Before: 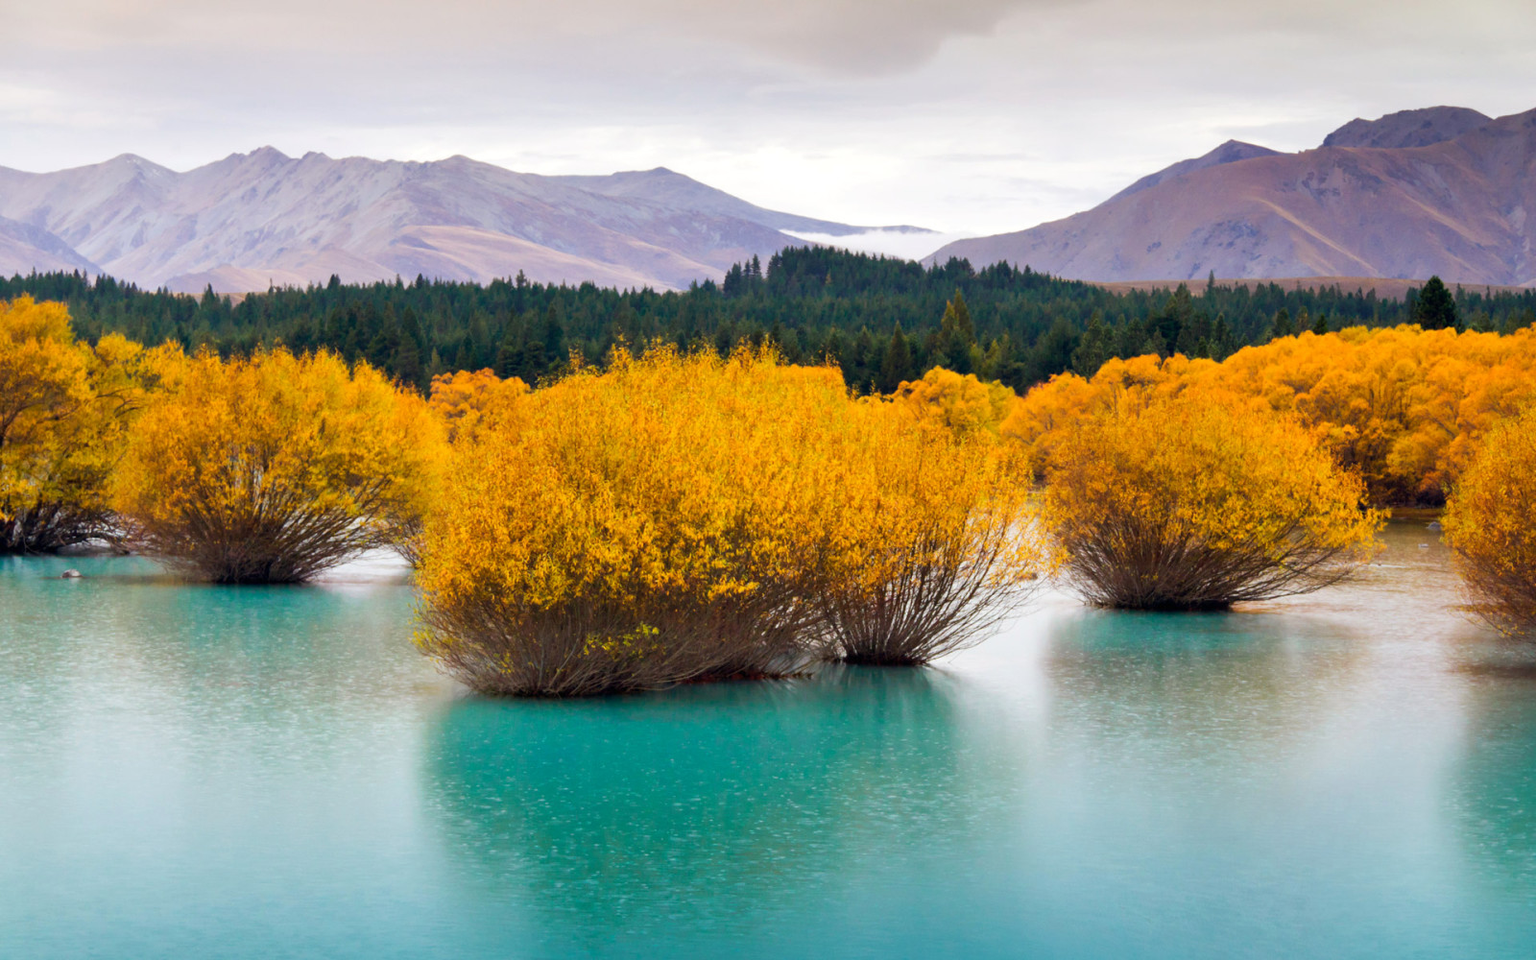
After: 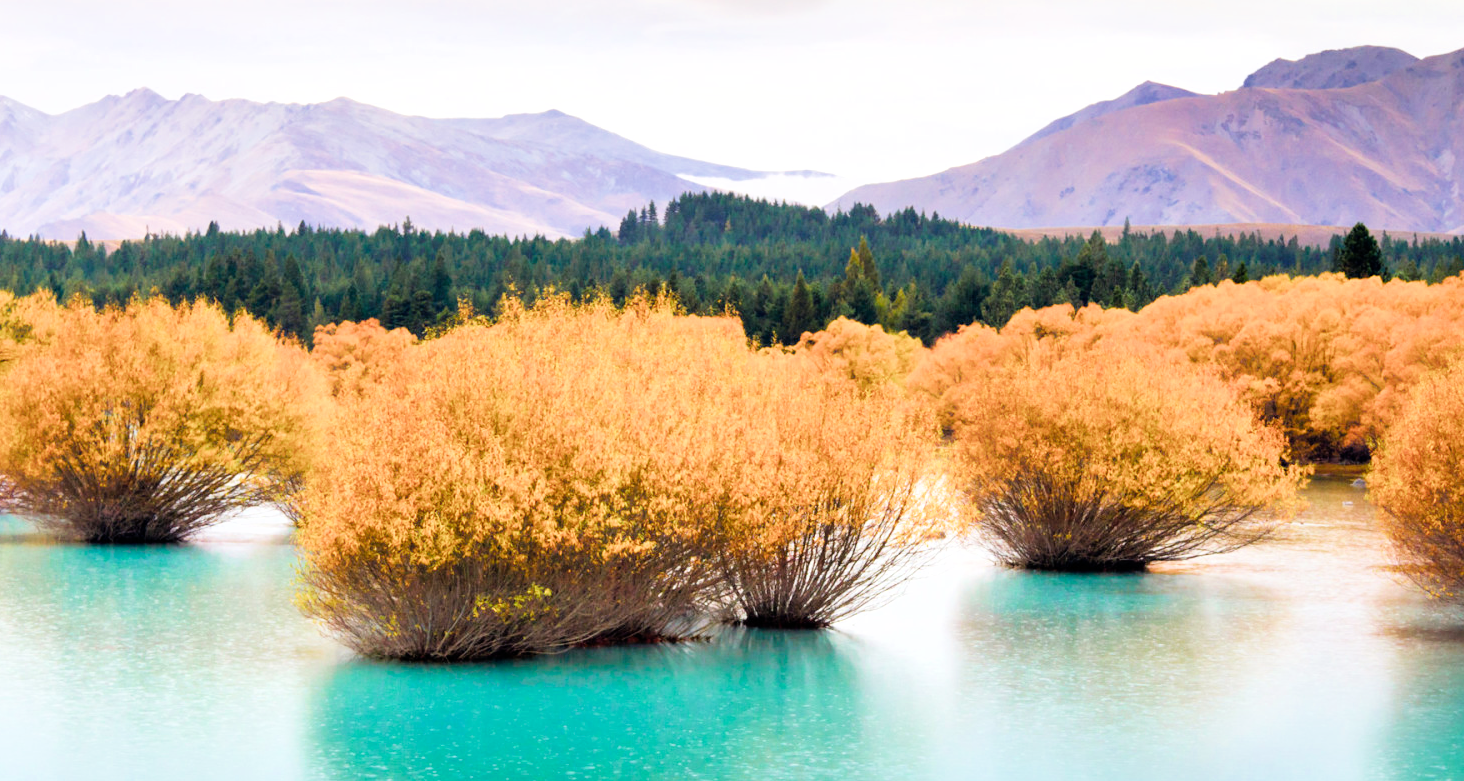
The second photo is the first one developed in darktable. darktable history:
crop: left 8.439%, top 6.587%, bottom 15.269%
color balance rgb: perceptual saturation grading › global saturation 11.506%, perceptual brilliance grading › highlights 8.639%, perceptual brilliance grading › mid-tones 4.429%, perceptual brilliance grading › shadows 1.573%
exposure: exposure 0.691 EV, compensate highlight preservation false
tone equalizer: -8 EV -0.385 EV, -7 EV -0.391 EV, -6 EV -0.307 EV, -5 EV -0.252 EV, -3 EV 0.253 EV, -2 EV 0.338 EV, -1 EV 0.408 EV, +0 EV 0.389 EV
filmic rgb: black relative exposure -16 EV, white relative exposure 6.14 EV, hardness 5.24, add noise in highlights 0, color science v3 (2019), use custom middle-gray values true, contrast in highlights soft
